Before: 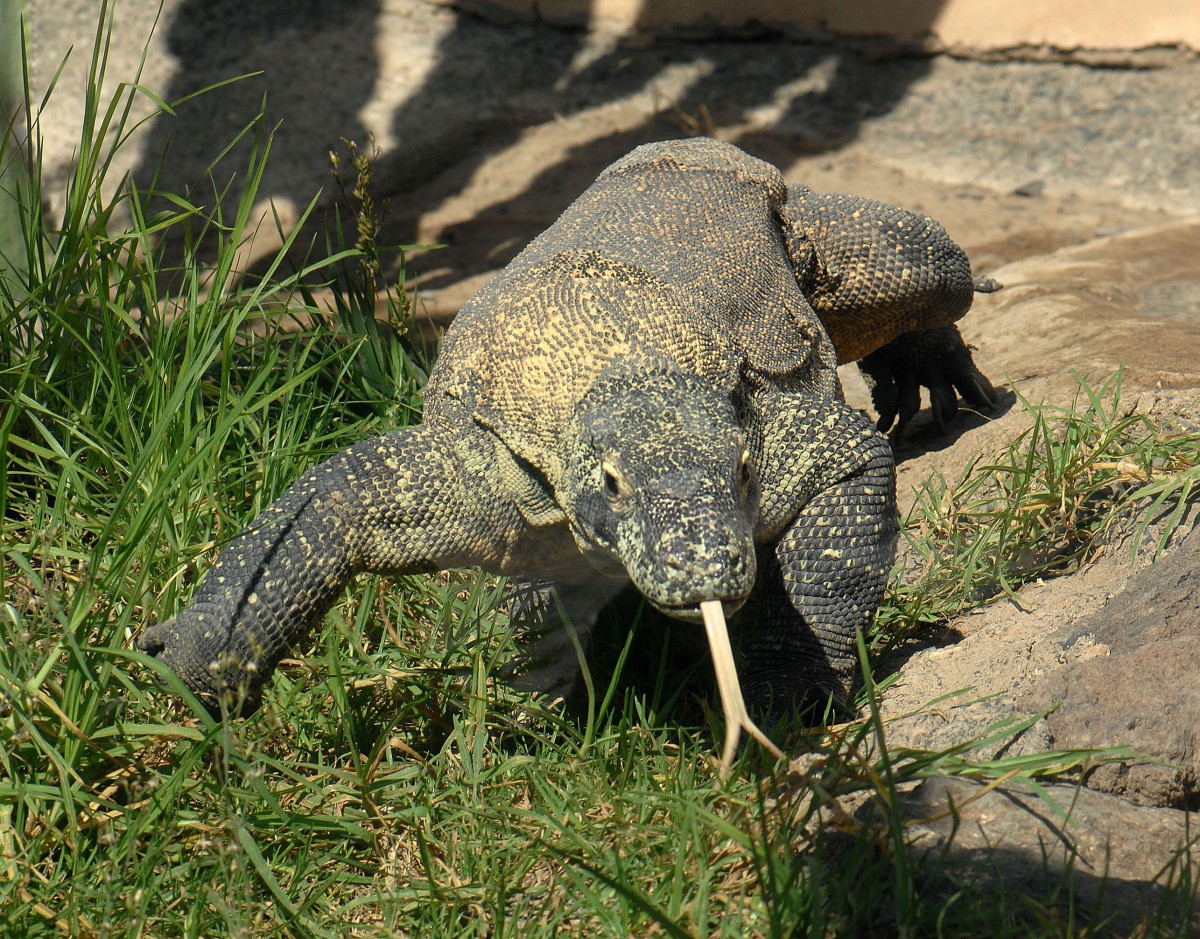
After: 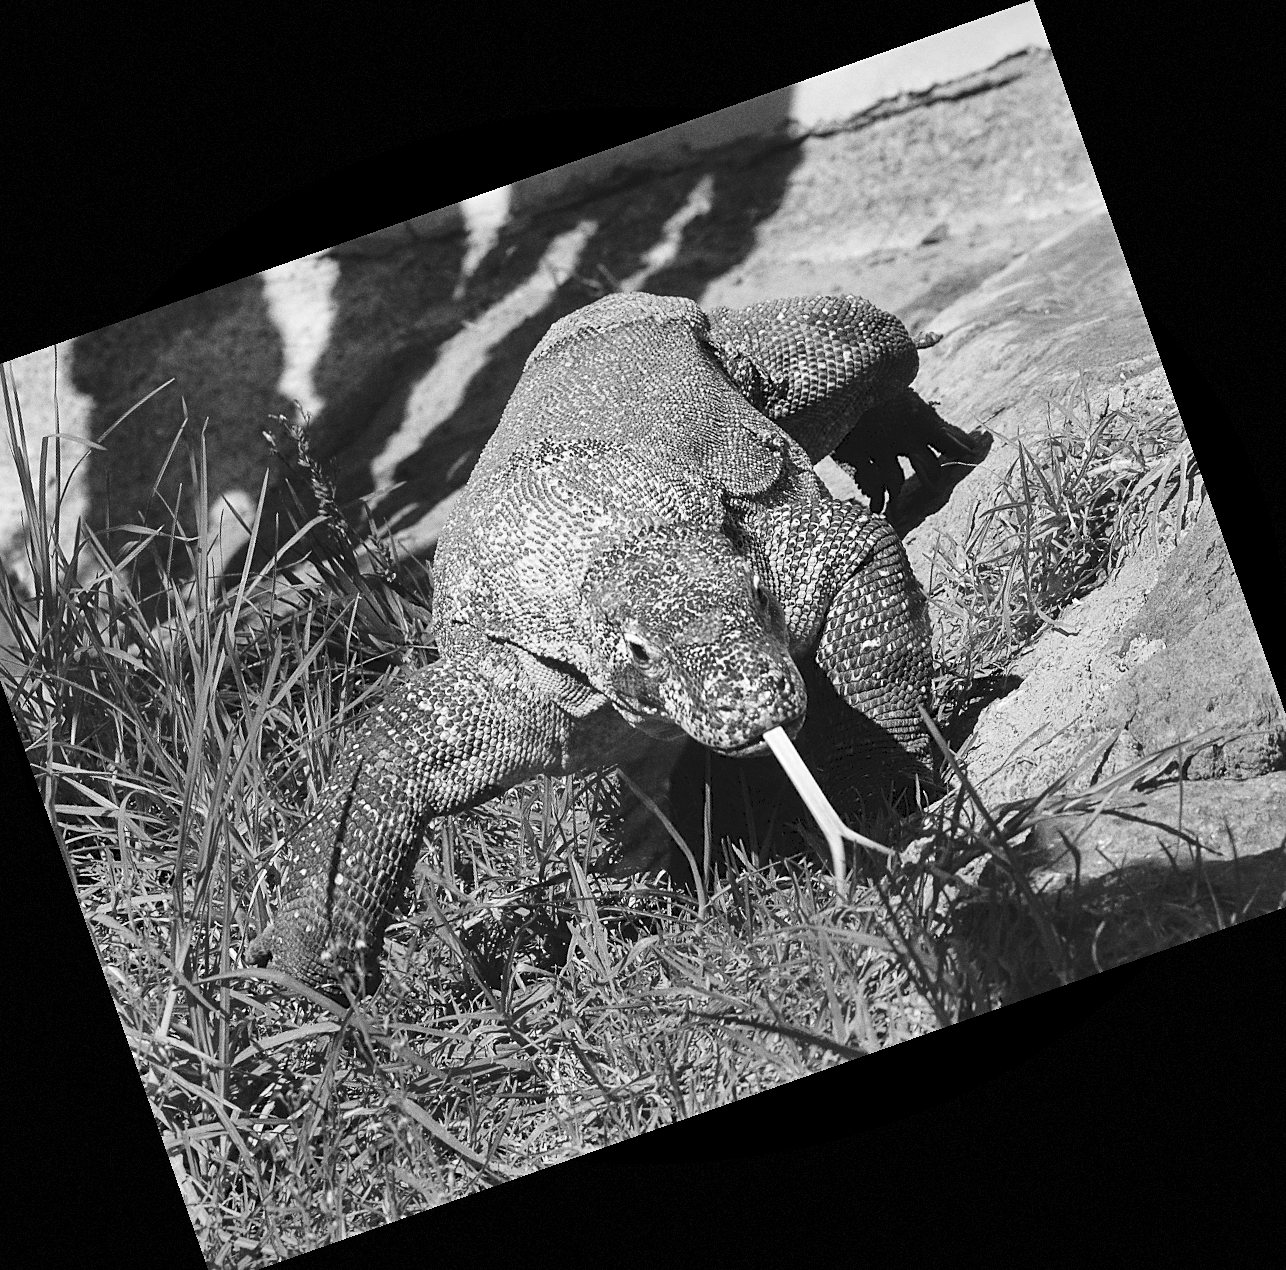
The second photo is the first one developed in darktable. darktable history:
vignetting: fall-off start 100%, fall-off radius 71%, brightness -0.434, saturation -0.2, width/height ratio 1.178, dithering 8-bit output, unbound false
tone curve: curves: ch0 [(0, 0) (0.003, 0.072) (0.011, 0.077) (0.025, 0.082) (0.044, 0.094) (0.069, 0.106) (0.1, 0.125) (0.136, 0.145) (0.177, 0.173) (0.224, 0.216) (0.277, 0.281) (0.335, 0.356) (0.399, 0.436) (0.468, 0.53) (0.543, 0.629) (0.623, 0.724) (0.709, 0.808) (0.801, 0.88) (0.898, 0.941) (1, 1)], preserve colors none
crop and rotate: angle 19.43°, left 6.812%, right 4.125%, bottom 1.087%
monochrome: size 1
sharpen: on, module defaults
shadows and highlights: soften with gaussian
grain: coarseness 0.09 ISO
